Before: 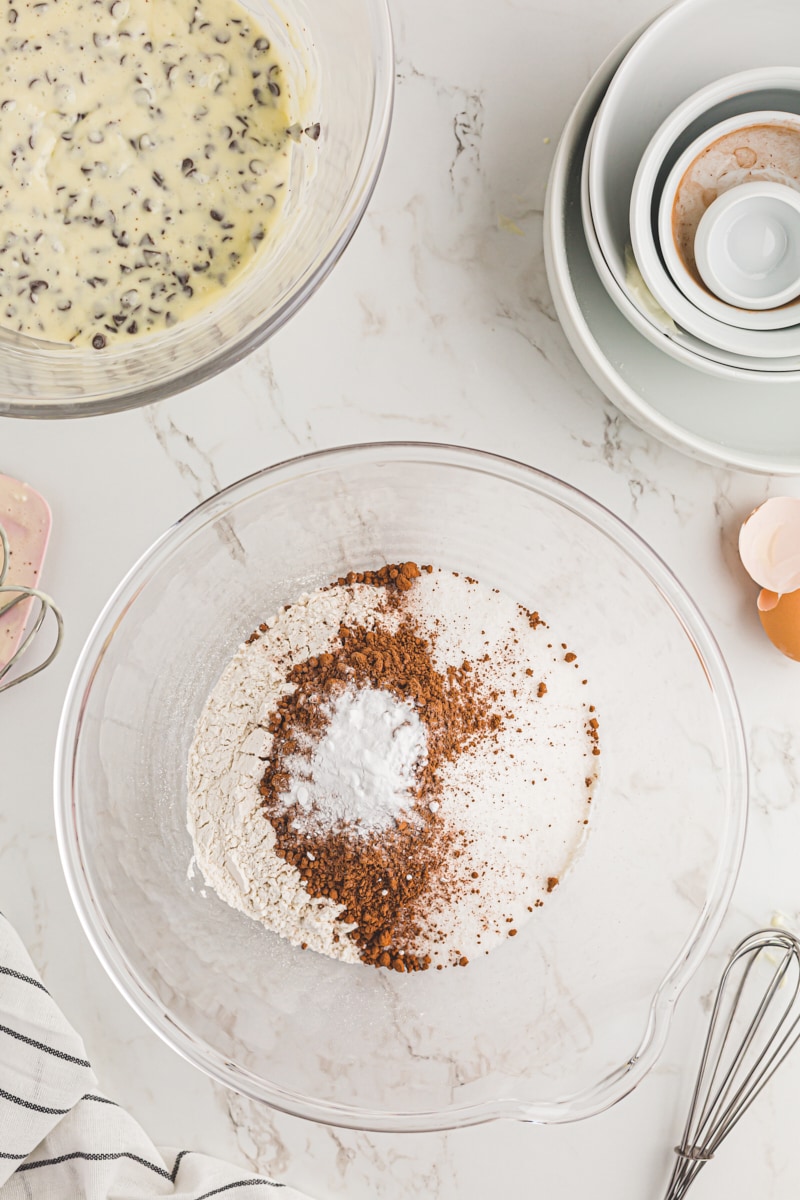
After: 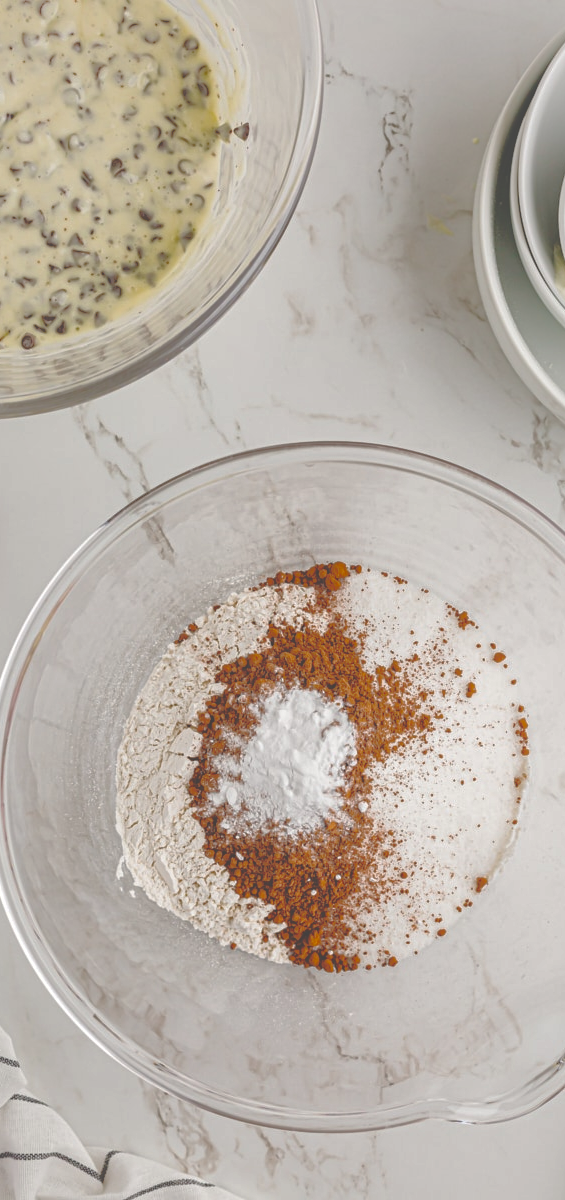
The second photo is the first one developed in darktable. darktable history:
tone equalizer: on, module defaults
base curve: curves: ch0 [(0, 0.024) (0.055, 0.065) (0.121, 0.166) (0.236, 0.319) (0.693, 0.726) (1, 1)], preserve colors none
crop and rotate: left 8.935%, right 20.342%
shadows and highlights: shadows 58.99, highlights -59.76
